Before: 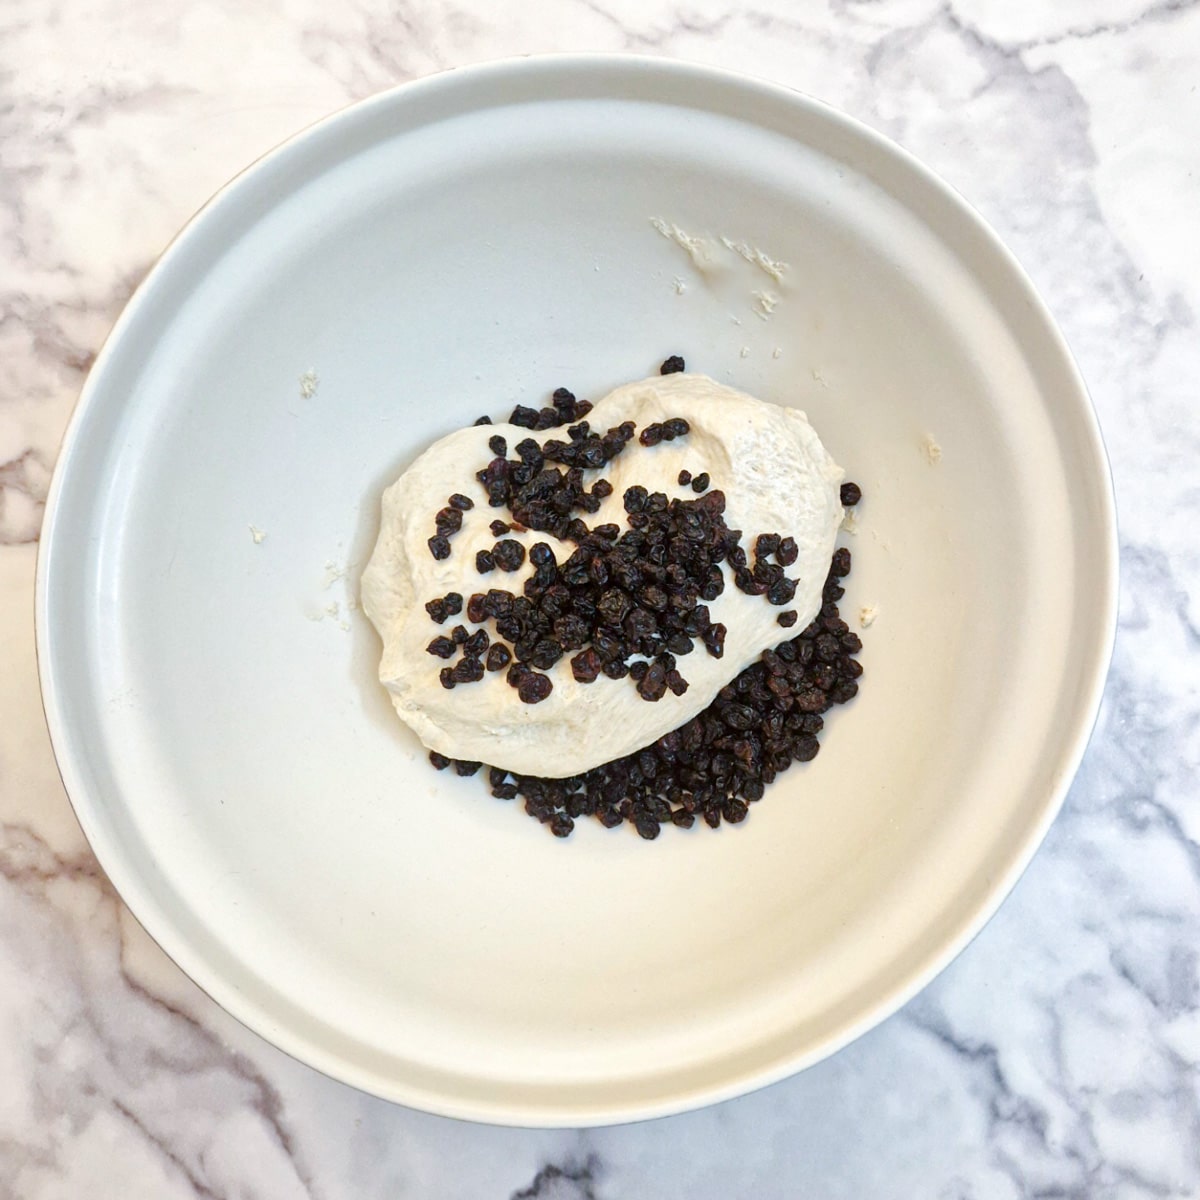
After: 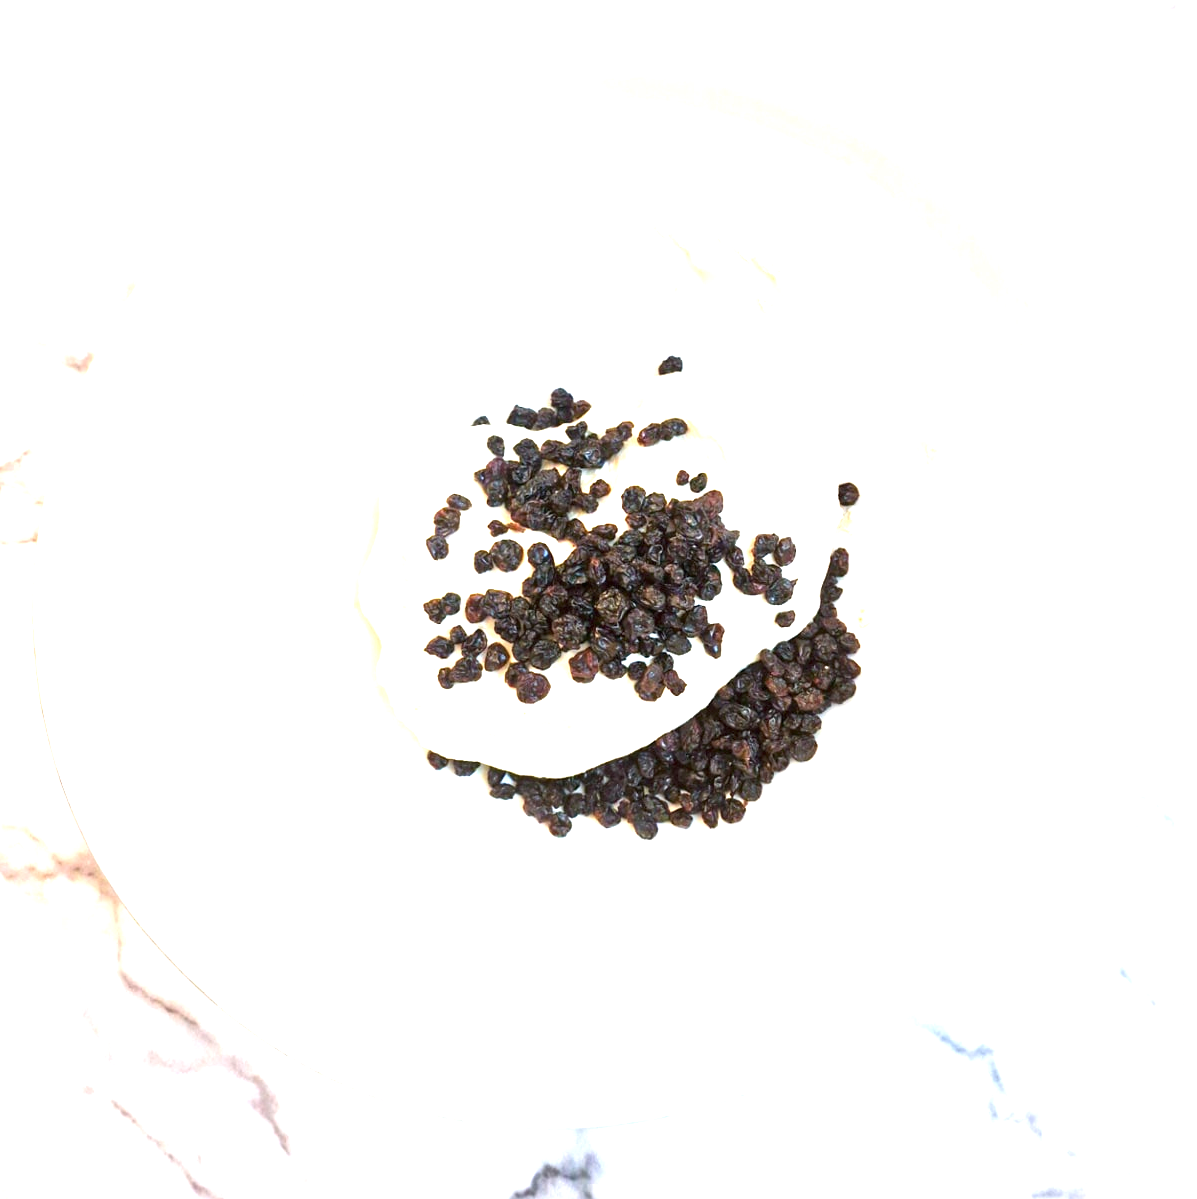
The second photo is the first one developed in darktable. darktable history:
exposure: black level correction 0, exposure 1.465 EV, compensate highlight preservation false
crop and rotate: left 0.2%, bottom 0.001%
